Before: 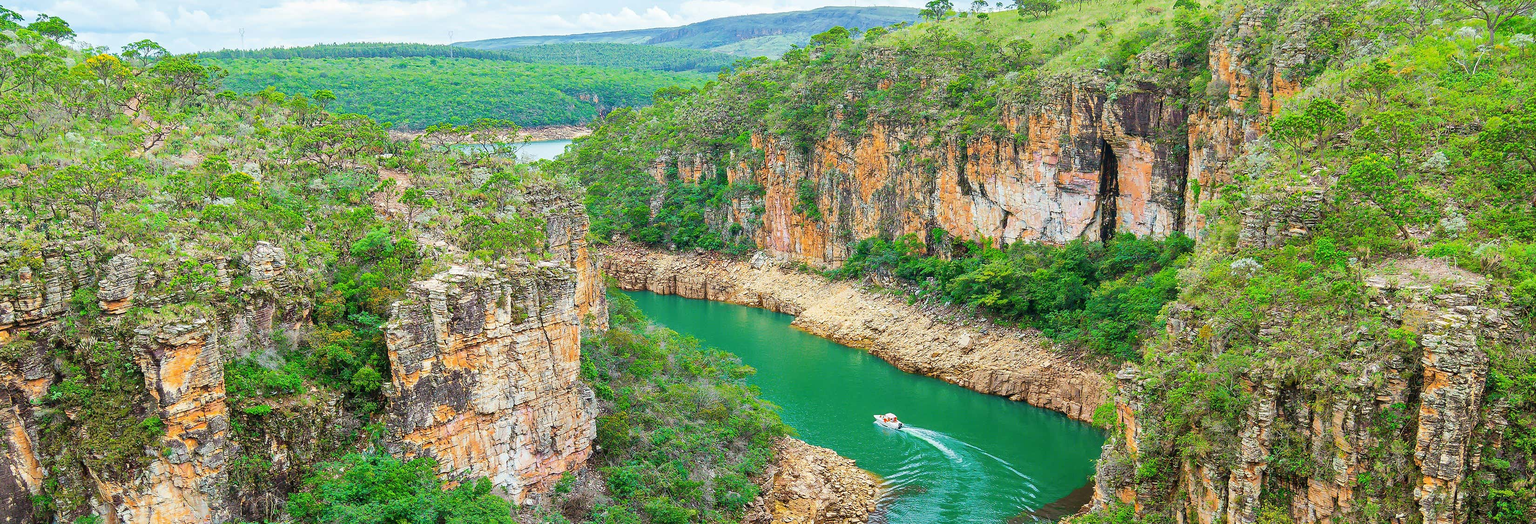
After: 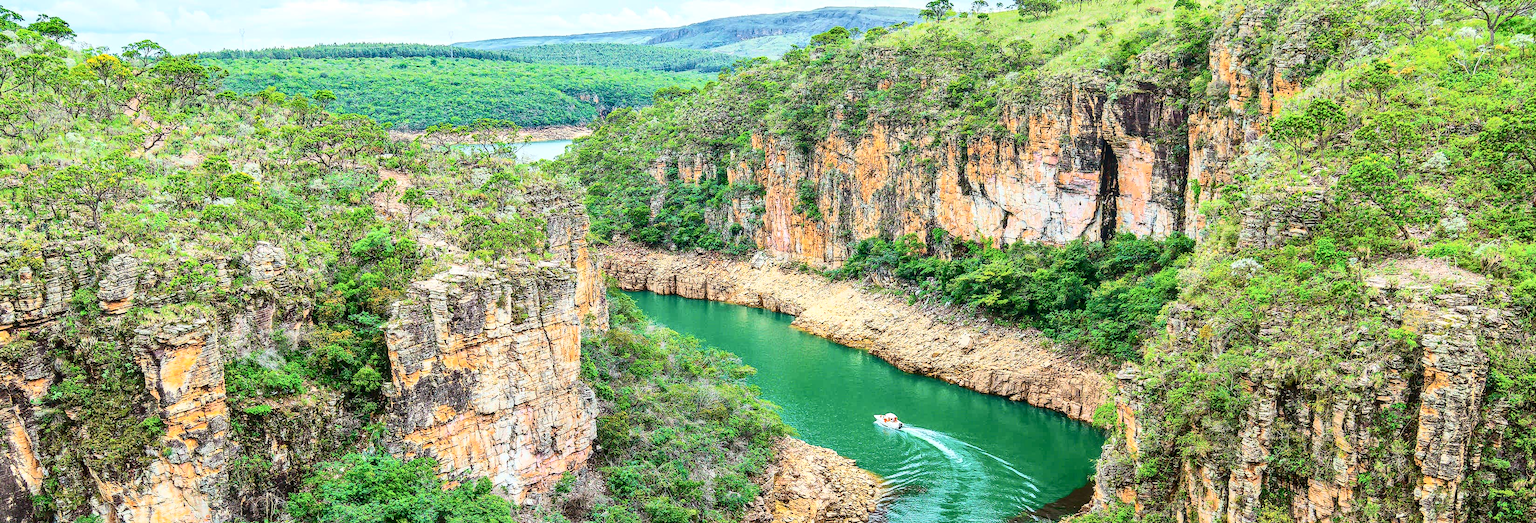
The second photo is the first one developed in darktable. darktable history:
shadows and highlights: shadows 49, highlights -41, soften with gaussian
contrast brightness saturation: contrast 0.39, brightness 0.1
local contrast: on, module defaults
